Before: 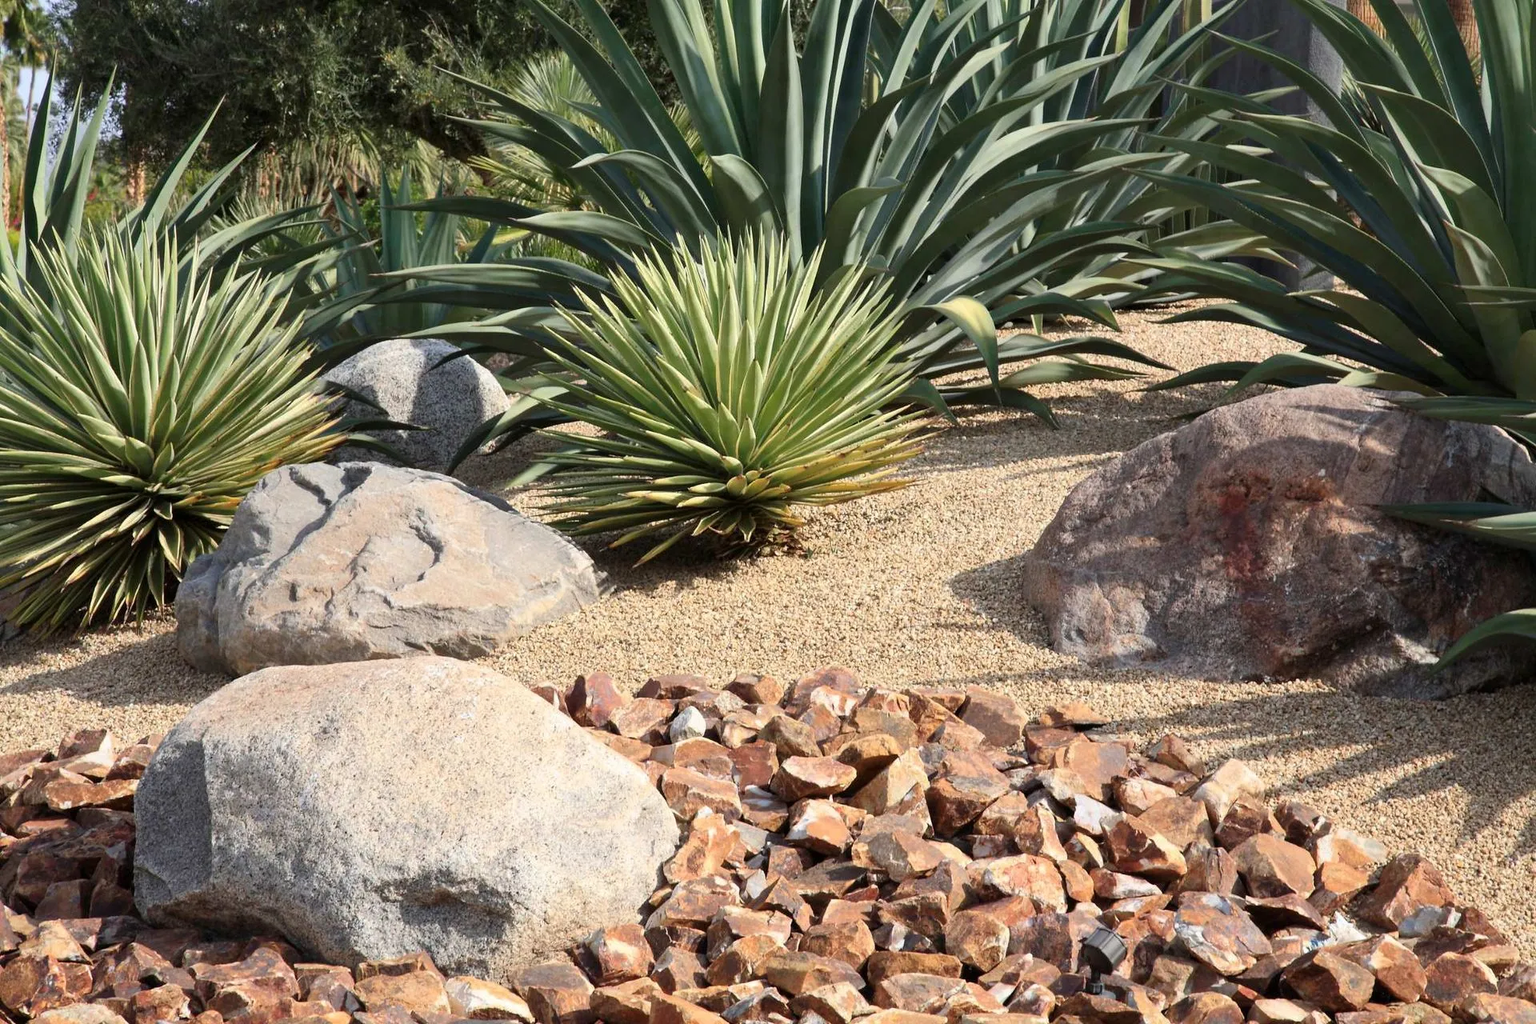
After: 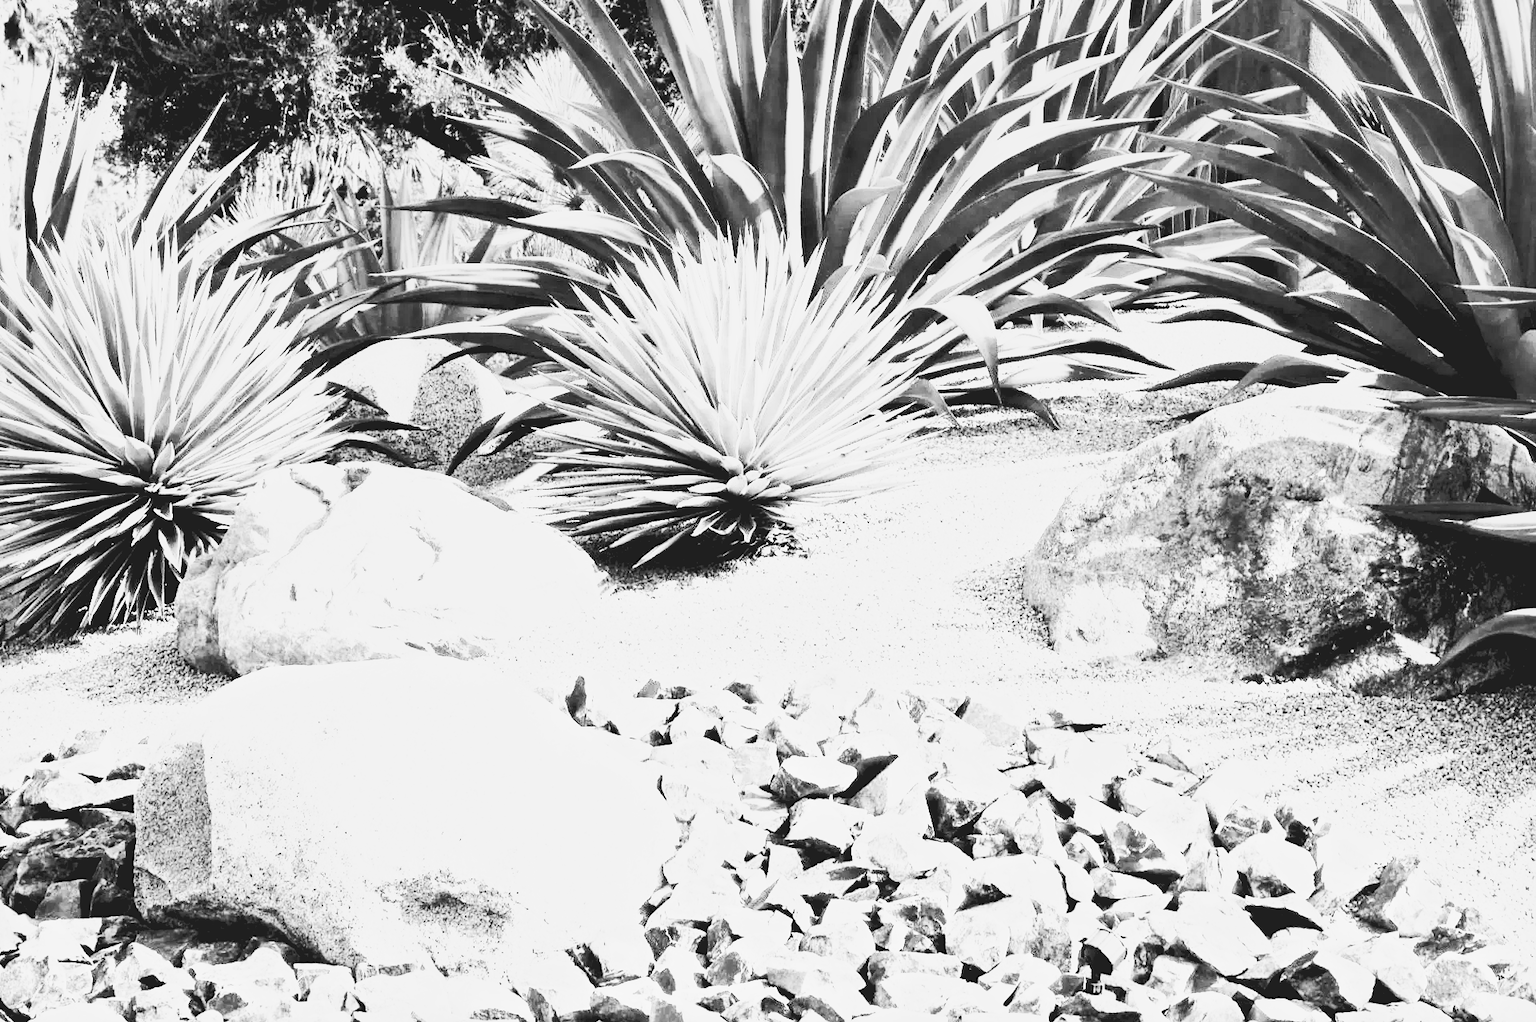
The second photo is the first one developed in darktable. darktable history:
base curve: curves: ch0 [(0, 0.015) (0.085, 0.116) (0.134, 0.298) (0.19, 0.545) (0.296, 0.764) (0.599, 0.982) (1, 1)], preserve colors none
rgb levels: levels [[0.013, 0.434, 0.89], [0, 0.5, 1], [0, 0.5, 1]]
crop: top 0.05%, bottom 0.098%
exposure: black level correction 0.009, exposure 1.425 EV, compensate highlight preservation false
monochrome: a 73.58, b 64.21
